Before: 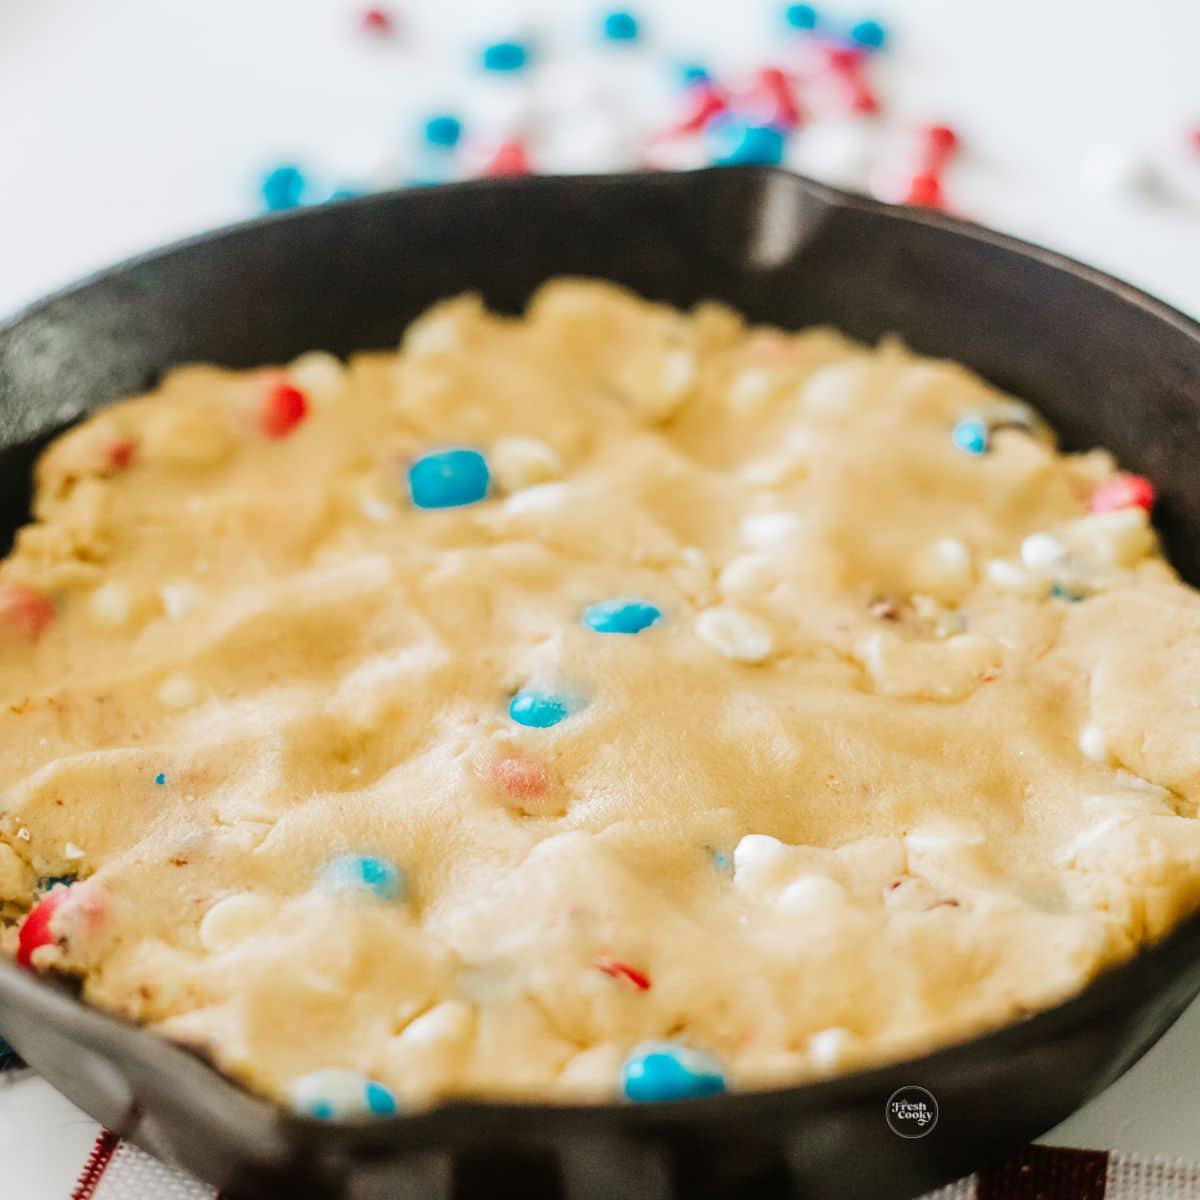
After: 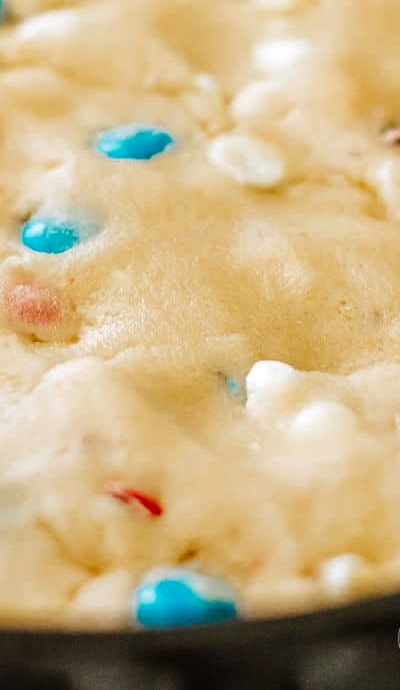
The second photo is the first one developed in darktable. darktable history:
crop: left 40.719%, top 39.565%, right 25.932%, bottom 2.921%
local contrast: detail 130%
